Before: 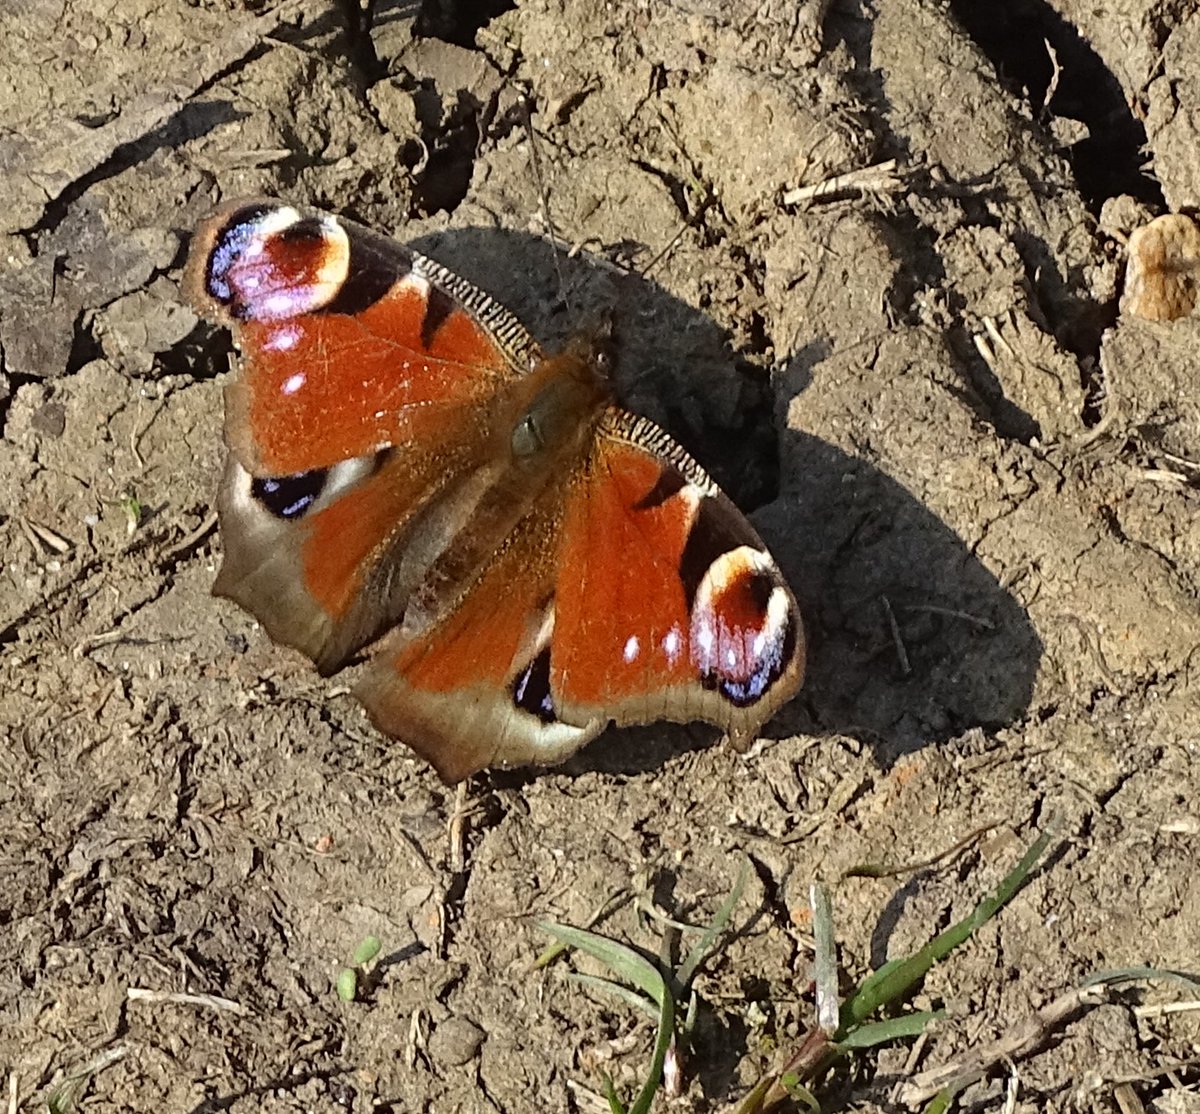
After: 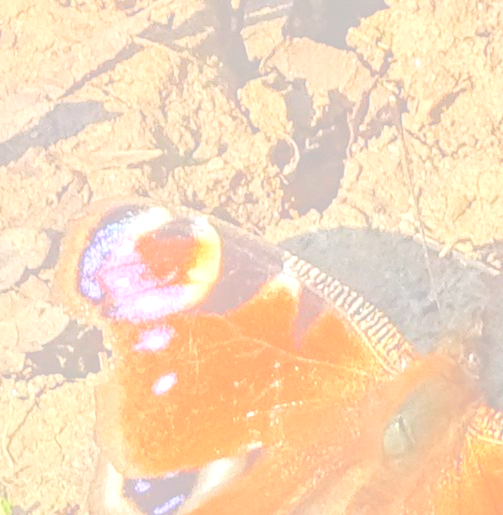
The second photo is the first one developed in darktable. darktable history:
bloom: size 70%, threshold 25%, strength 70%
graduated density: density 0.38 EV, hardness 21%, rotation -6.11°, saturation 32%
crop and rotate: left 10.817%, top 0.062%, right 47.194%, bottom 53.626%
local contrast: highlights 80%, shadows 57%, detail 175%, midtone range 0.602
exposure: exposure 0.6 EV, compensate highlight preservation false
